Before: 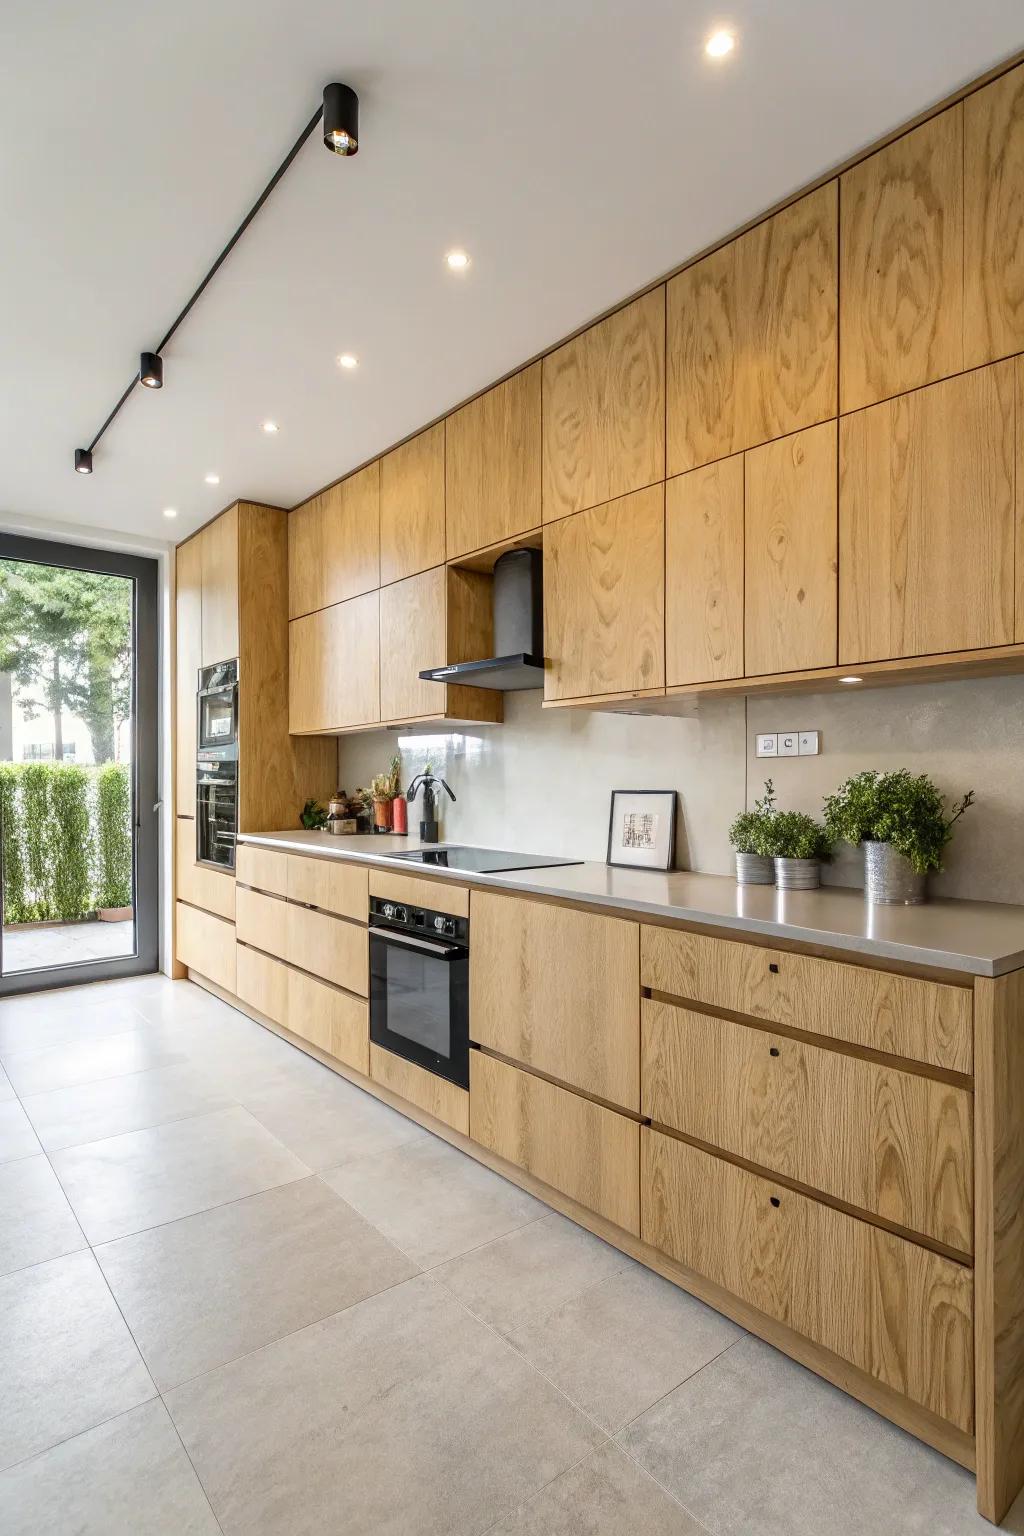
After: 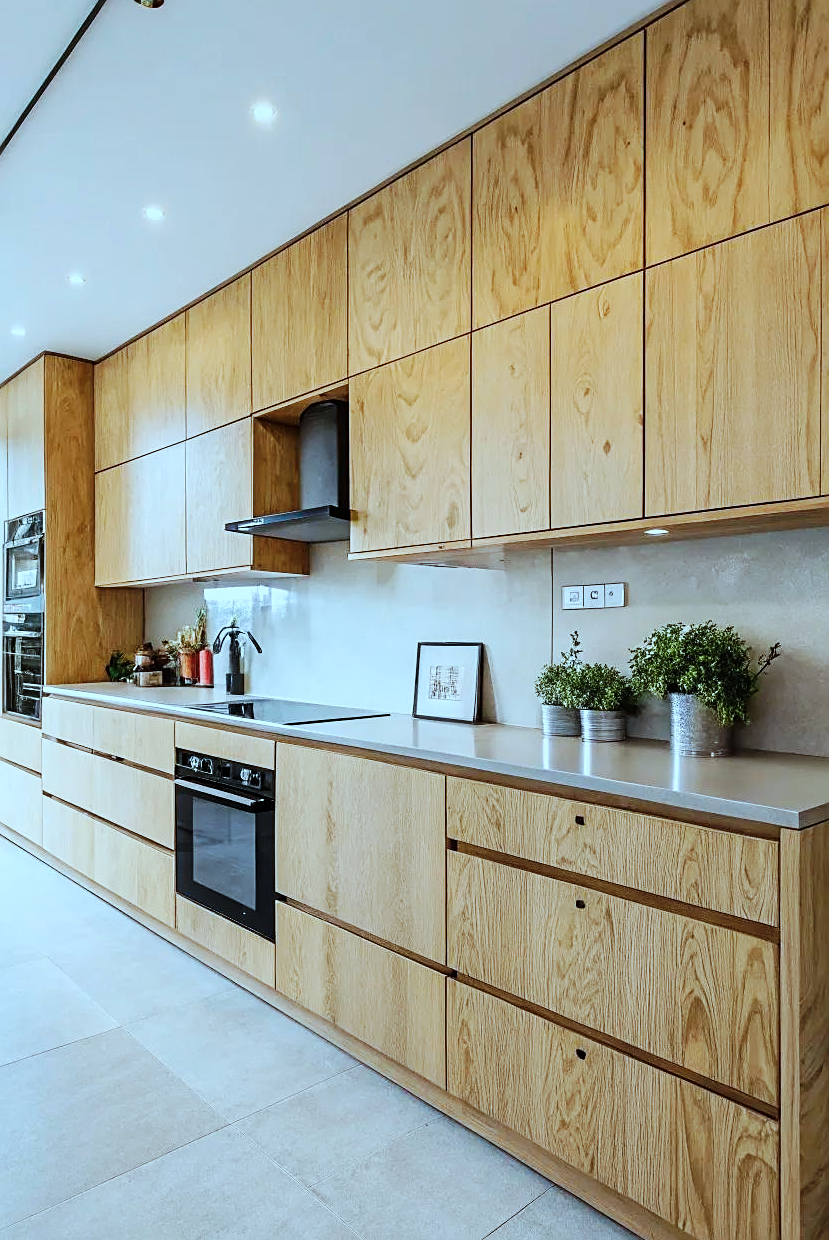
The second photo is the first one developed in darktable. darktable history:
sharpen: on, module defaults
crop: left 18.956%, top 9.656%, right 0%, bottom 9.605%
color calibration: illuminant as shot in camera, x 0.358, y 0.373, temperature 4628.91 K
color correction: highlights a* -11.92, highlights b* -15.45
exposure: exposure -0.351 EV, compensate highlight preservation false
base curve: curves: ch0 [(0, 0) (0.032, 0.025) (0.121, 0.166) (0.206, 0.329) (0.605, 0.79) (1, 1)], preserve colors none
